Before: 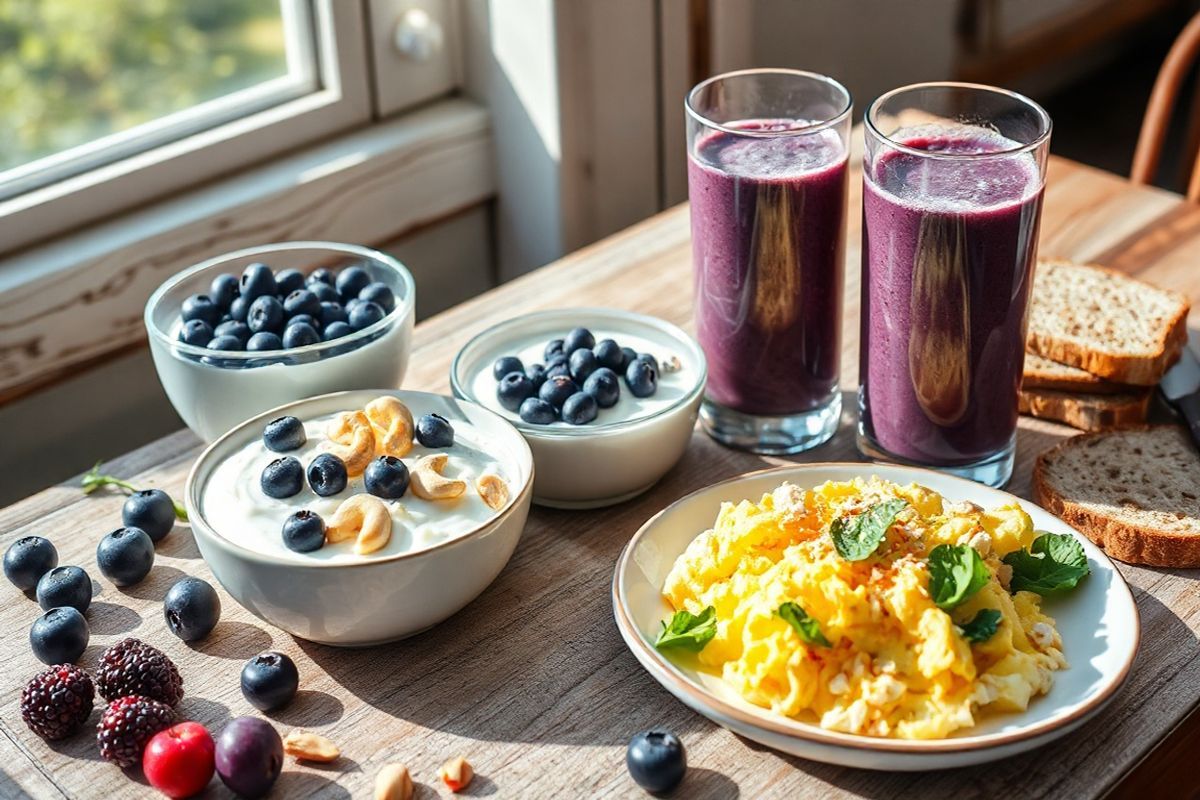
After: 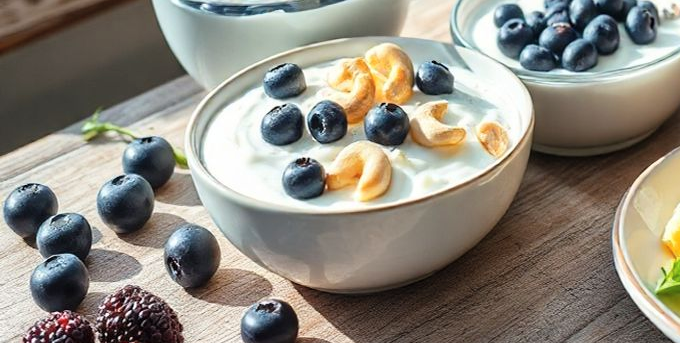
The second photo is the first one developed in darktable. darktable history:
contrast brightness saturation: contrast 0.054, brightness 0.065, saturation 0.013
crop: top 44.177%, right 43.327%, bottom 12.825%
